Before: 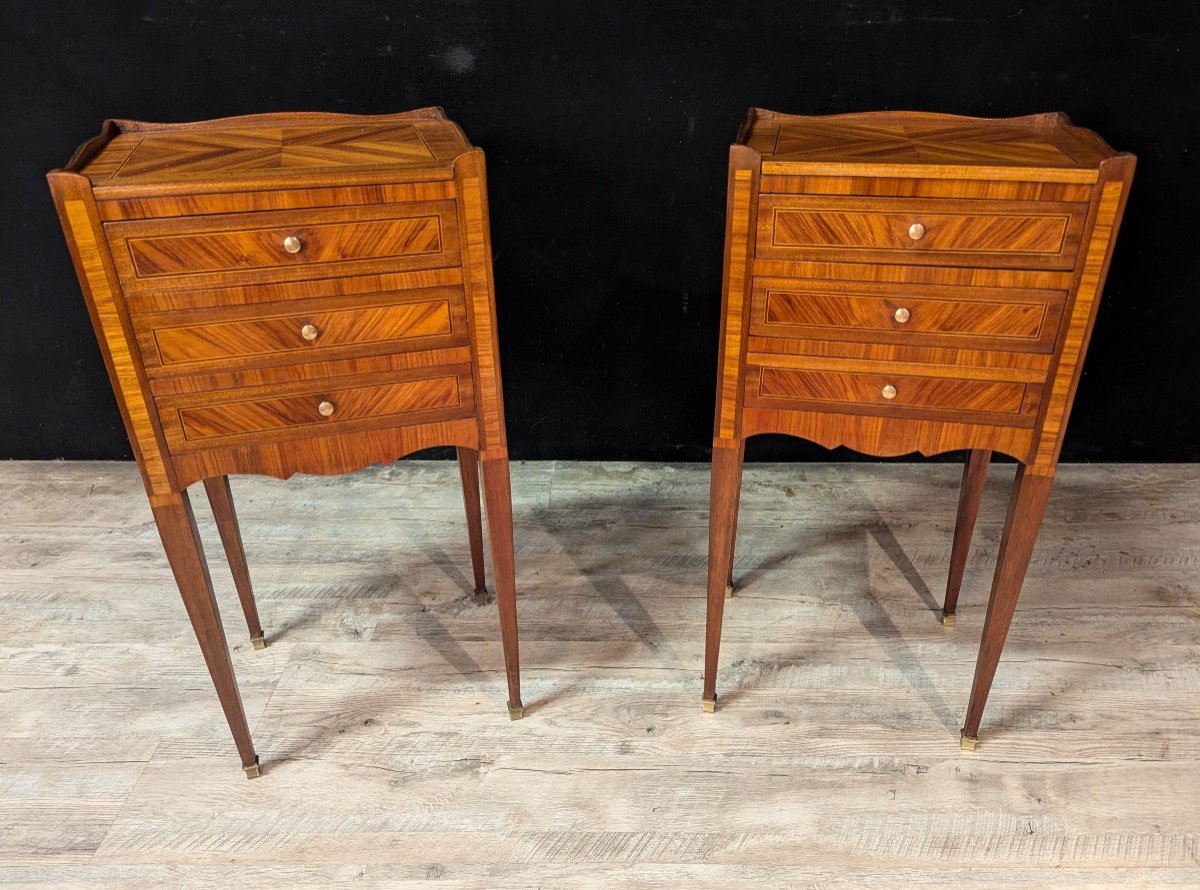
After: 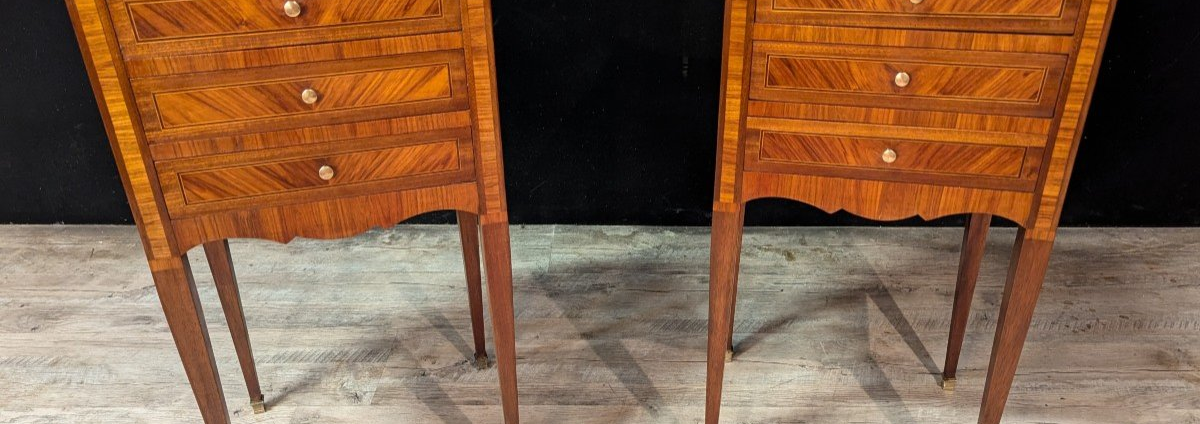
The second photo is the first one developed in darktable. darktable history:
crop and rotate: top 26.537%, bottom 25.821%
